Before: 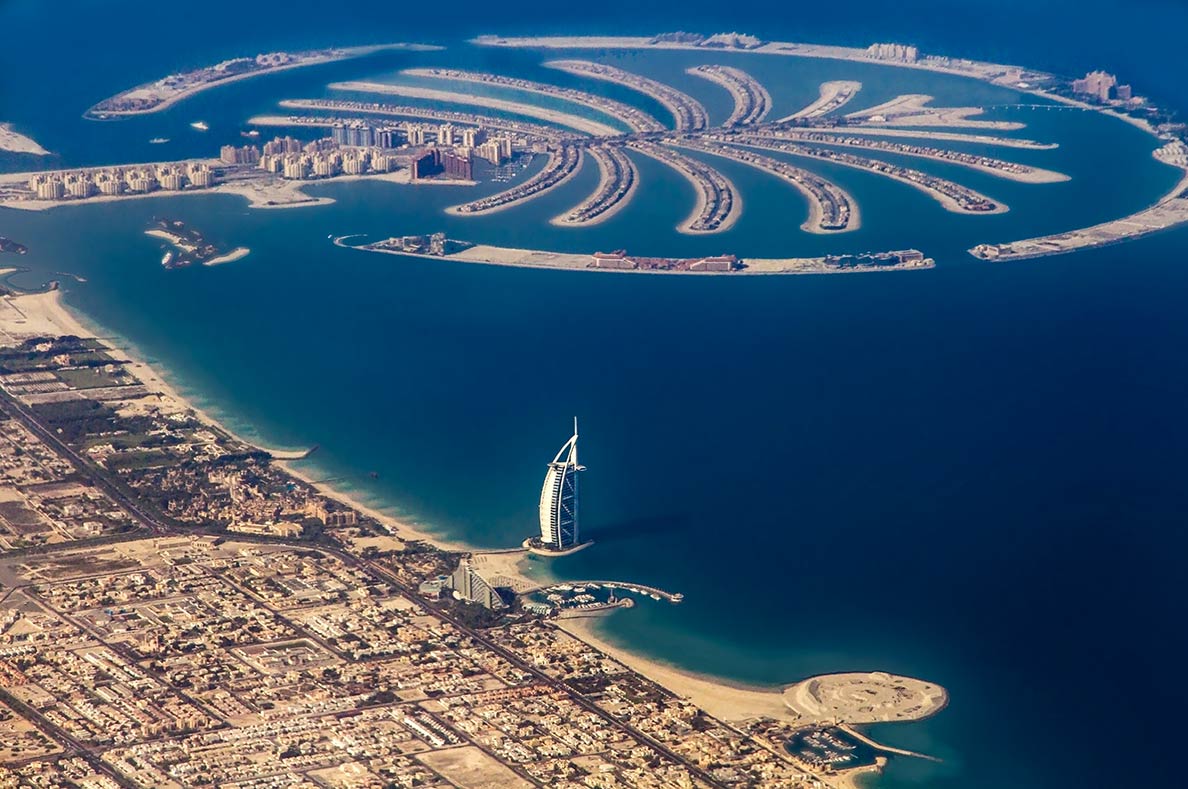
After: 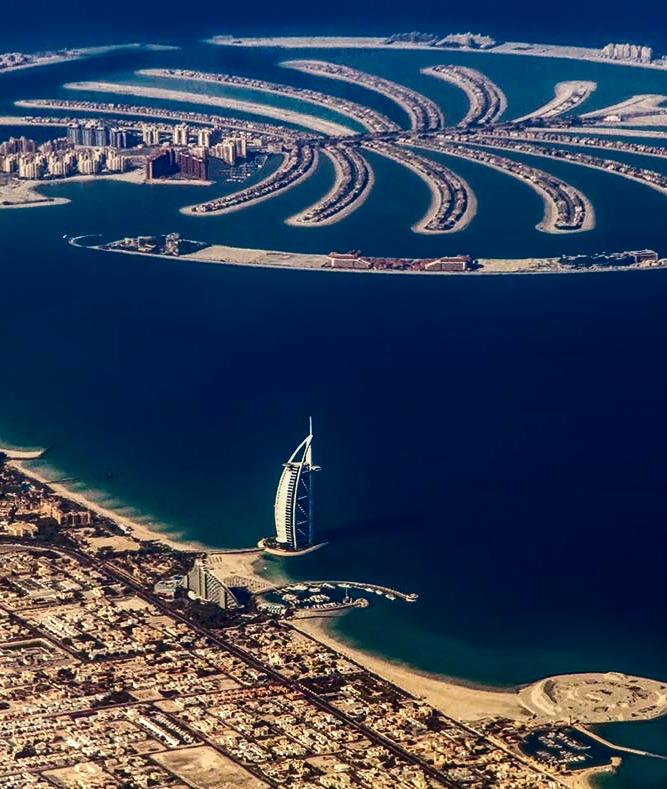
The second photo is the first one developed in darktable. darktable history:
contrast brightness saturation: contrast 0.186, brightness -0.242, saturation 0.112
crop and rotate: left 22.37%, right 21.481%
local contrast: on, module defaults
